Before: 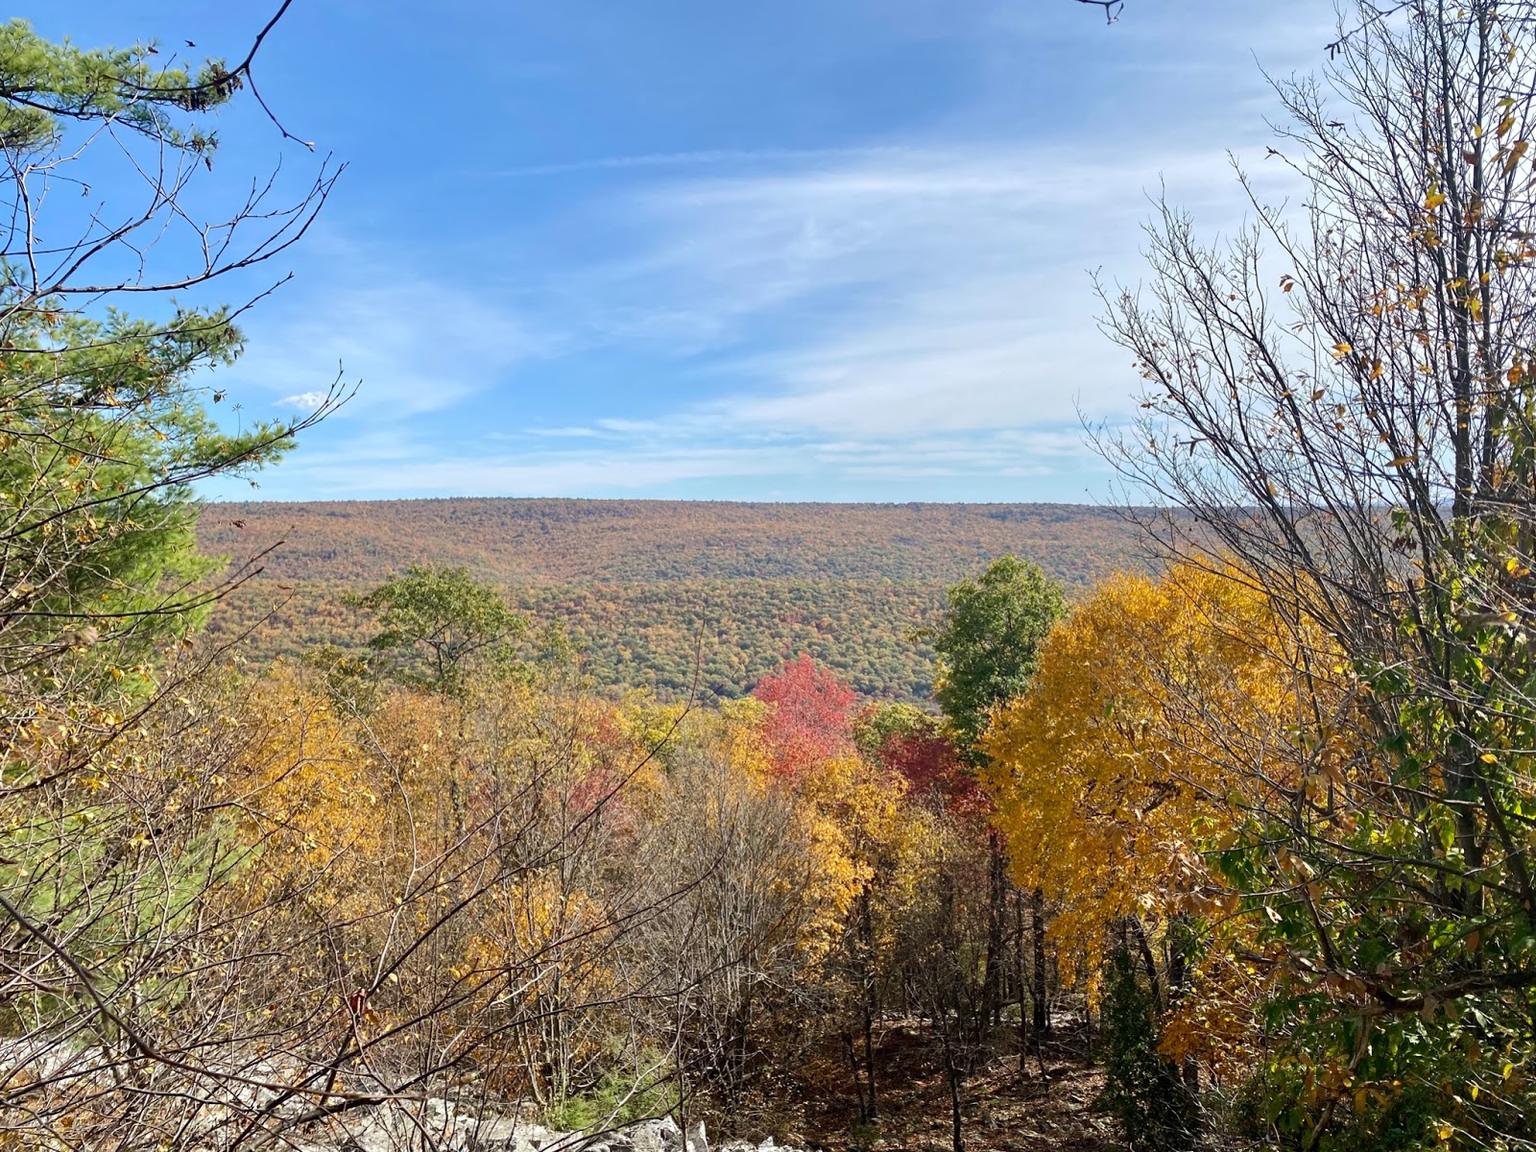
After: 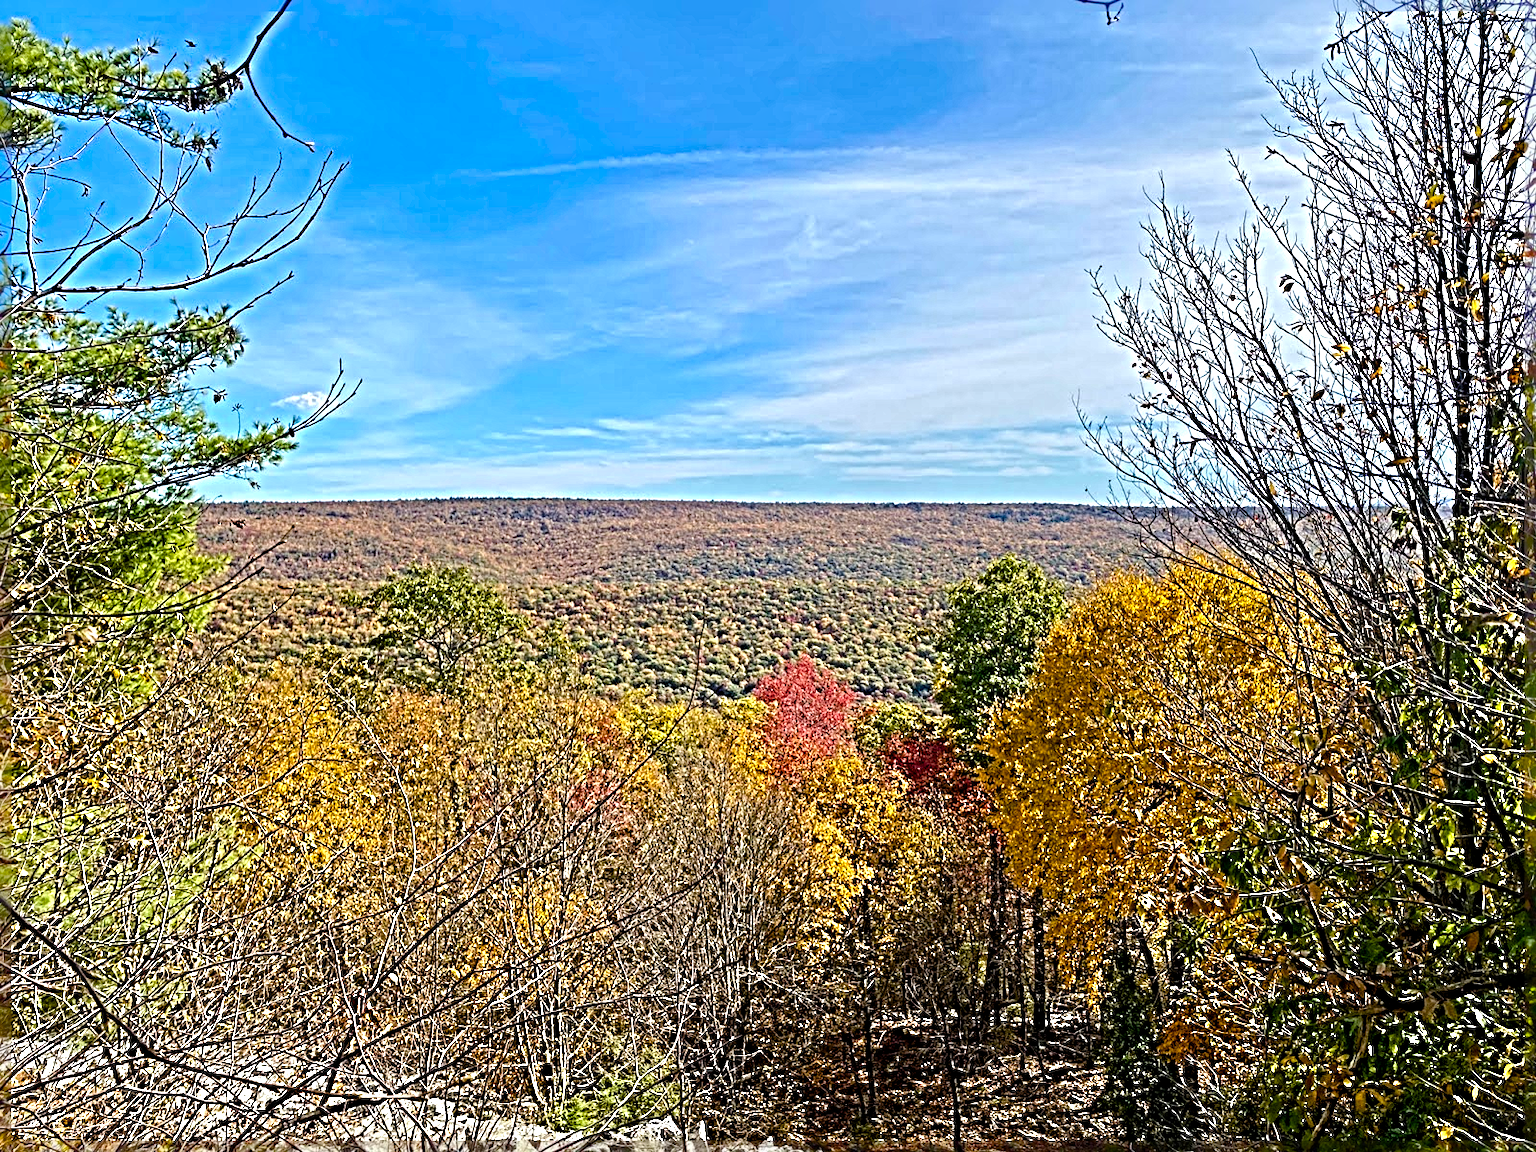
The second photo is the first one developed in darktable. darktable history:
sharpen: radius 6.3, amount 1.8, threshold 0
color balance rgb: perceptual saturation grading › global saturation 20%, perceptual saturation grading › highlights -25%, perceptual saturation grading › shadows 25%, global vibrance 50%
